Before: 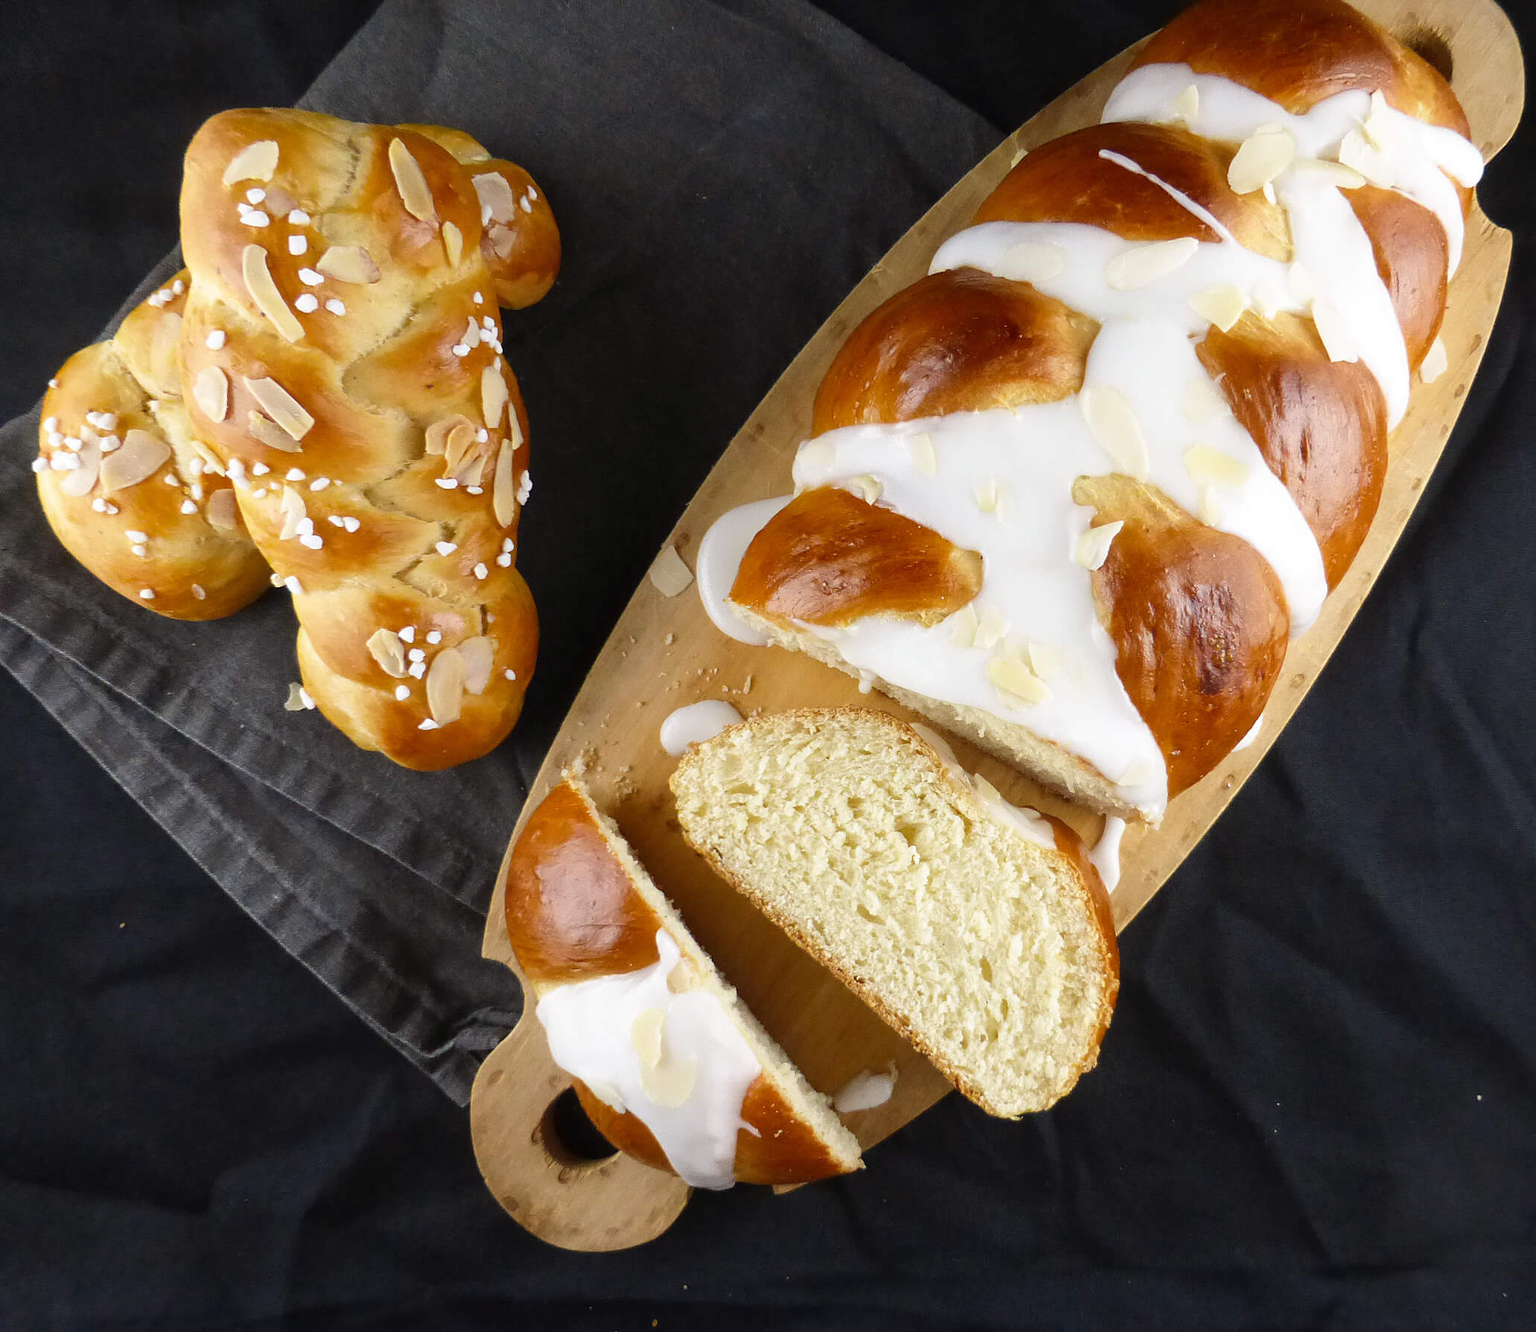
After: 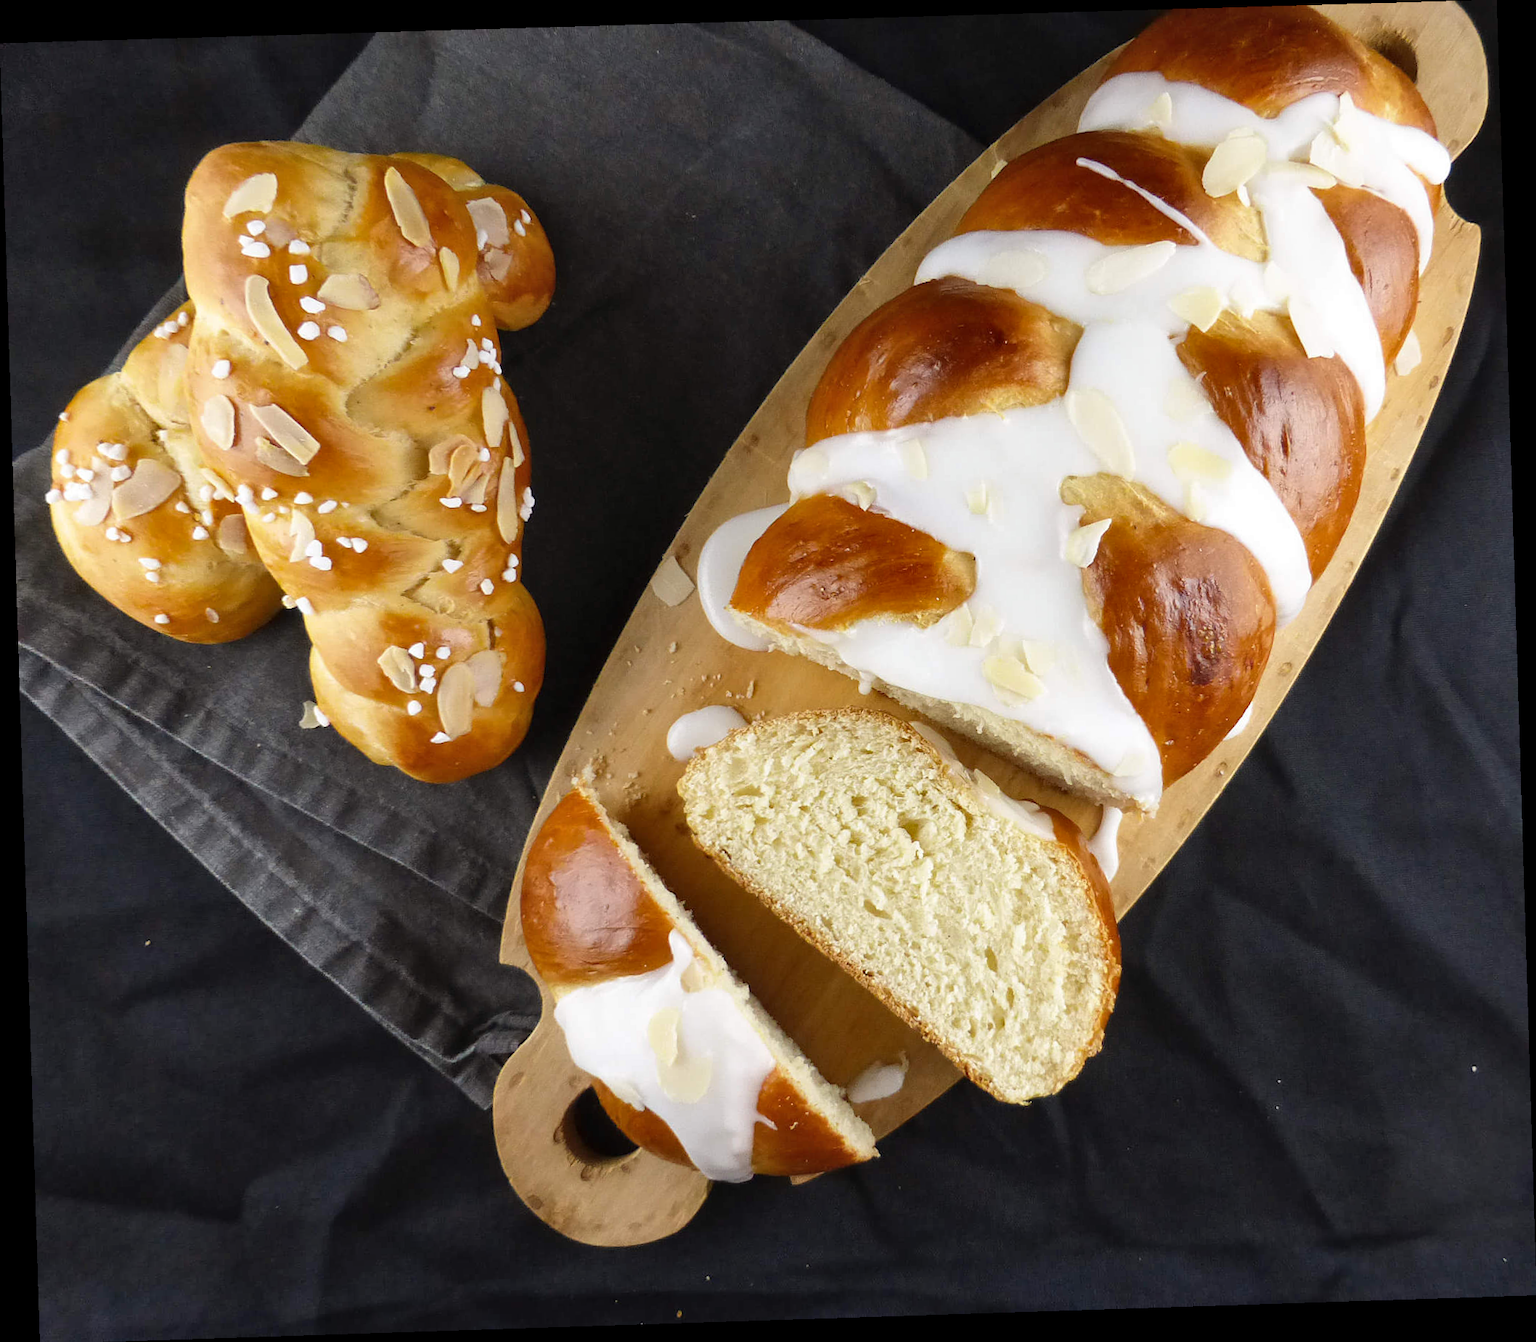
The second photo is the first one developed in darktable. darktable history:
rotate and perspective: rotation -1.77°, lens shift (horizontal) 0.004, automatic cropping off
shadows and highlights: shadows 32, highlights -32, soften with gaussian
